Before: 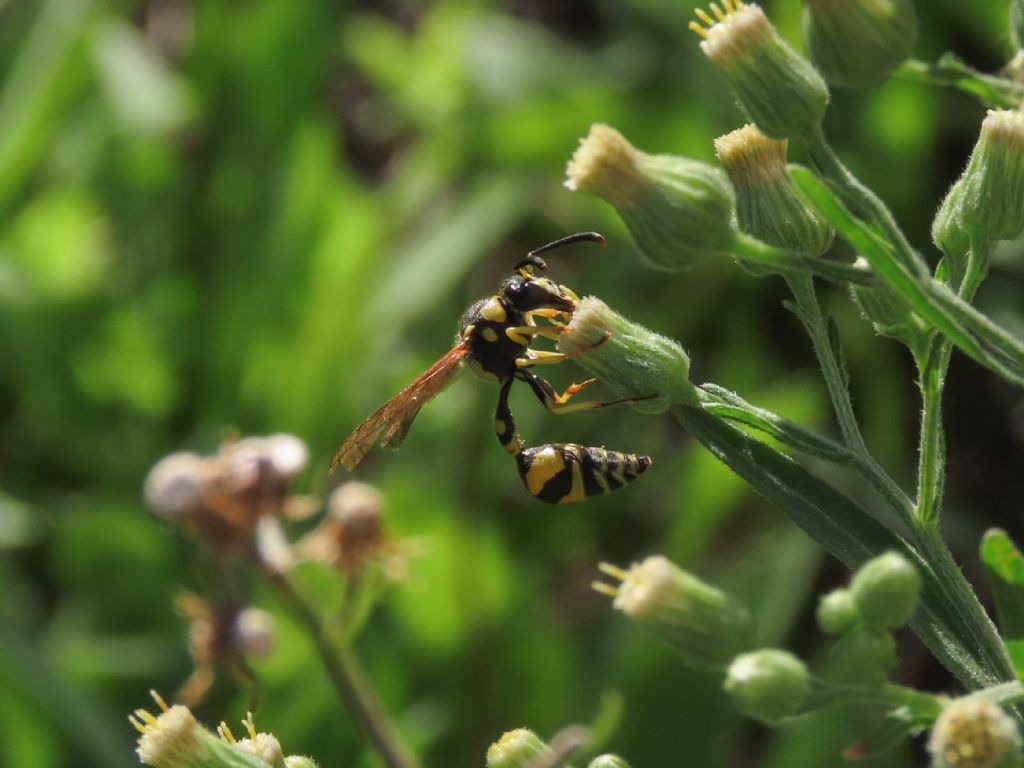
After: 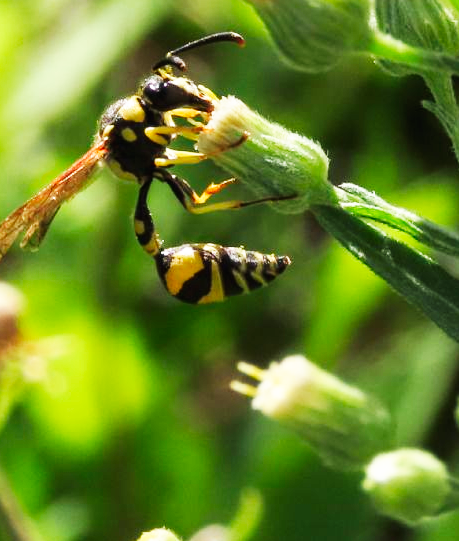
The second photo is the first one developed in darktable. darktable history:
base curve: curves: ch0 [(0, 0) (0.007, 0.004) (0.027, 0.03) (0.046, 0.07) (0.207, 0.54) (0.442, 0.872) (0.673, 0.972) (1, 1)], preserve colors none
crop: left 35.301%, top 26.078%, right 19.868%, bottom 3.407%
exposure: compensate highlight preservation false
